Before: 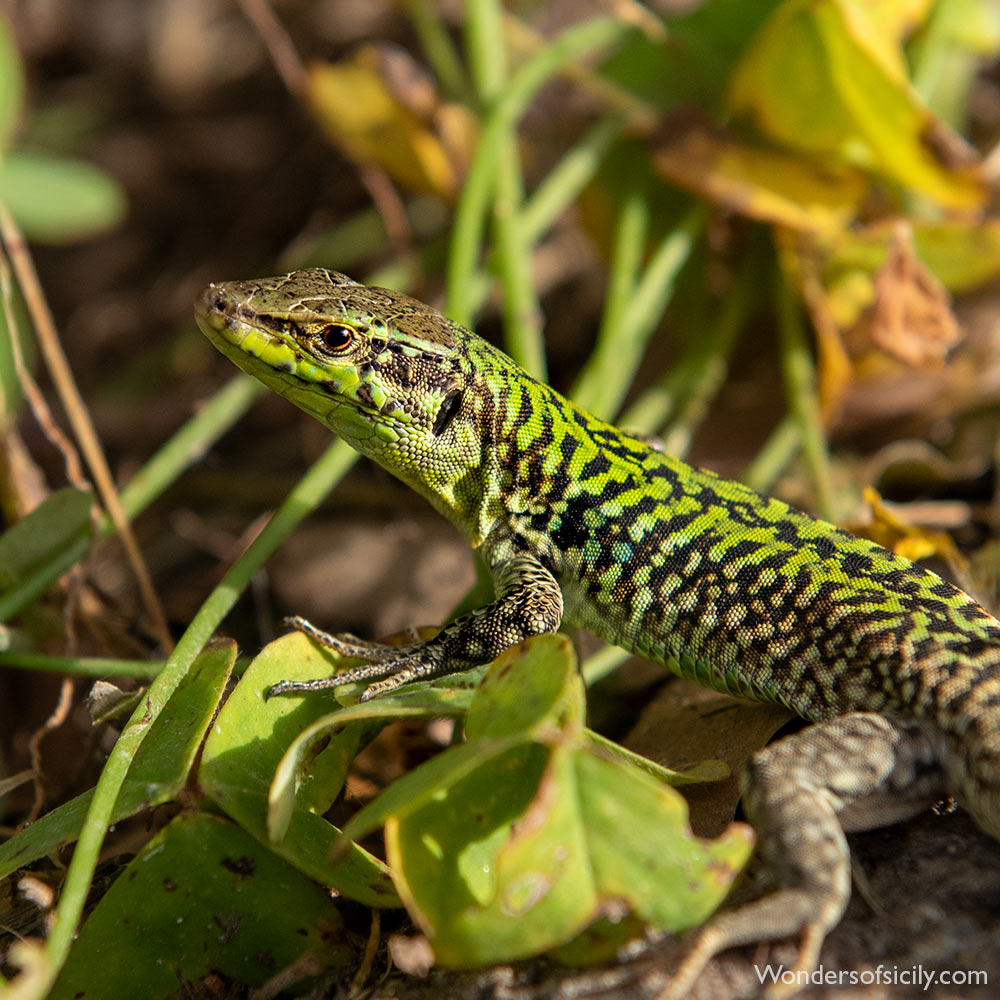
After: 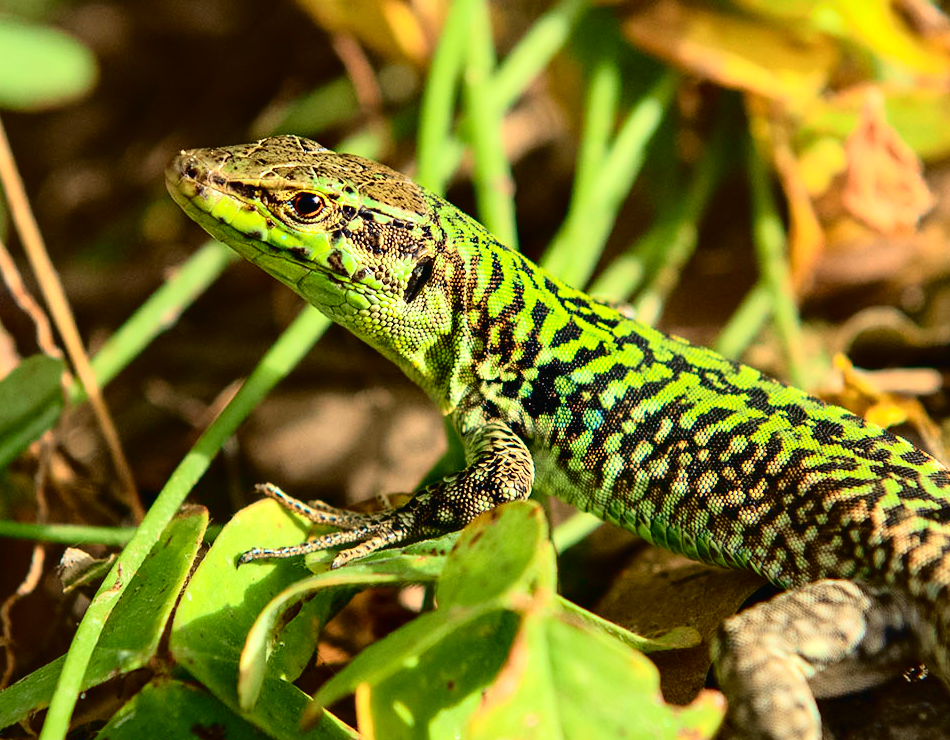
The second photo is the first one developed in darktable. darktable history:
exposure: black level correction 0, exposure 0.5 EV, compensate exposure bias true, compensate highlight preservation false
tone curve: curves: ch0 [(0, 0.014) (0.17, 0.099) (0.392, 0.438) (0.725, 0.828) (0.872, 0.918) (1, 0.981)]; ch1 [(0, 0) (0.402, 0.36) (0.488, 0.466) (0.5, 0.499) (0.515, 0.515) (0.574, 0.595) (0.619, 0.65) (0.701, 0.725) (1, 1)]; ch2 [(0, 0) (0.432, 0.422) (0.486, 0.49) (0.503, 0.503) (0.523, 0.554) (0.562, 0.606) (0.644, 0.694) (0.717, 0.753) (1, 0.991)], color space Lab, independent channels
crop and rotate: left 2.991%, top 13.302%, right 1.981%, bottom 12.636%
